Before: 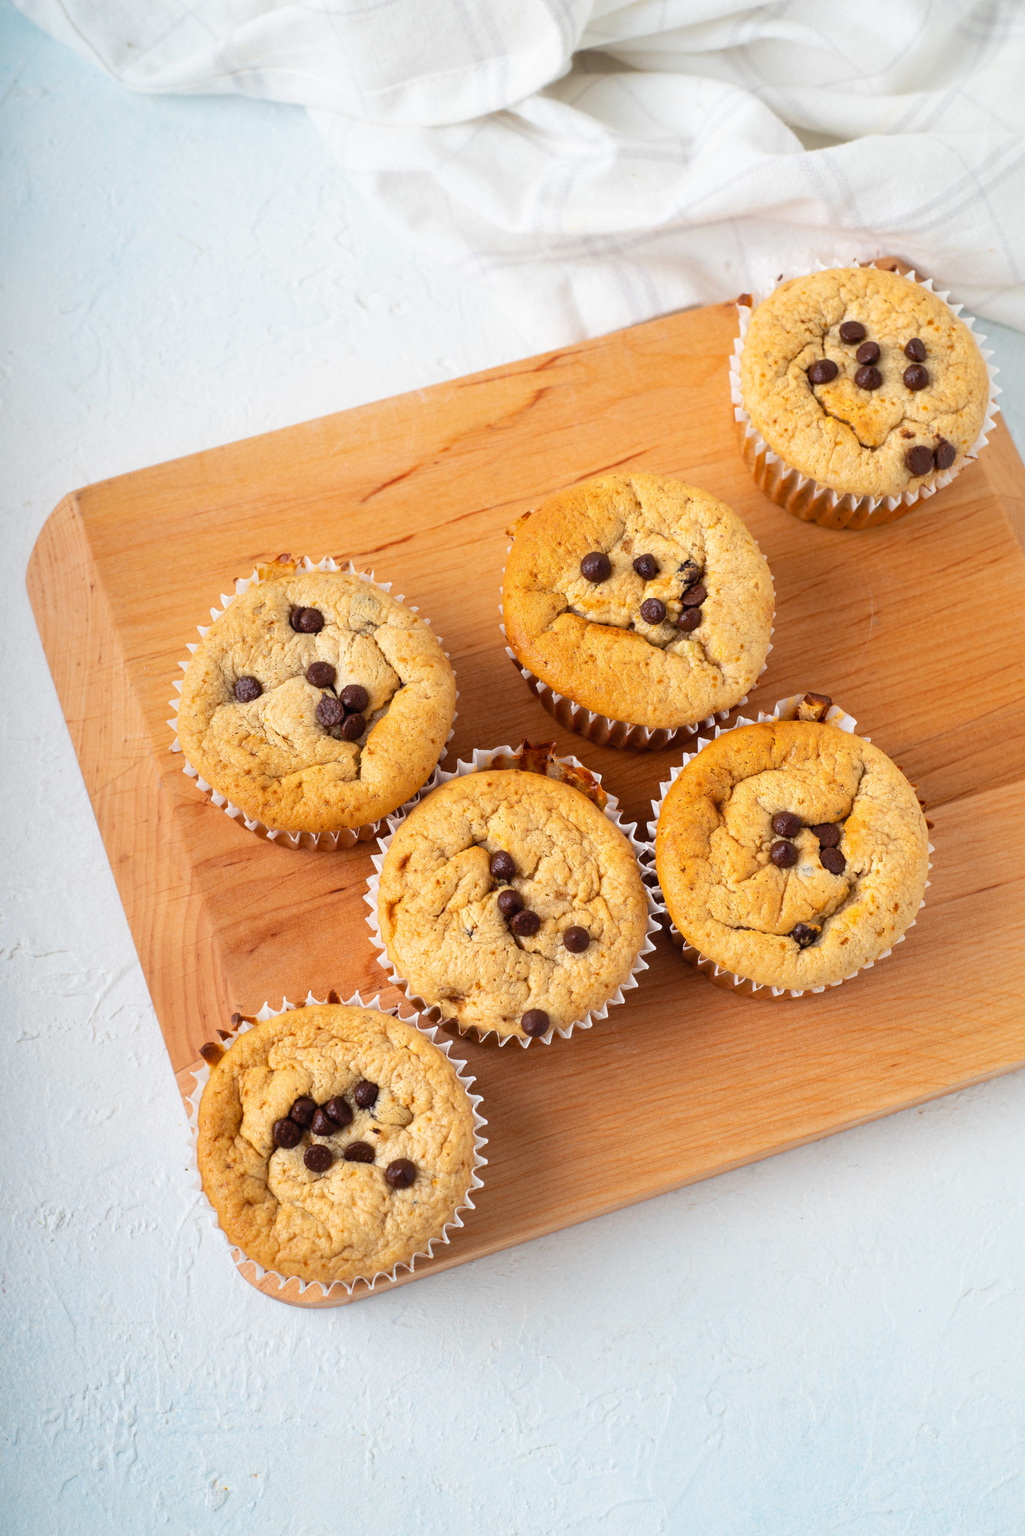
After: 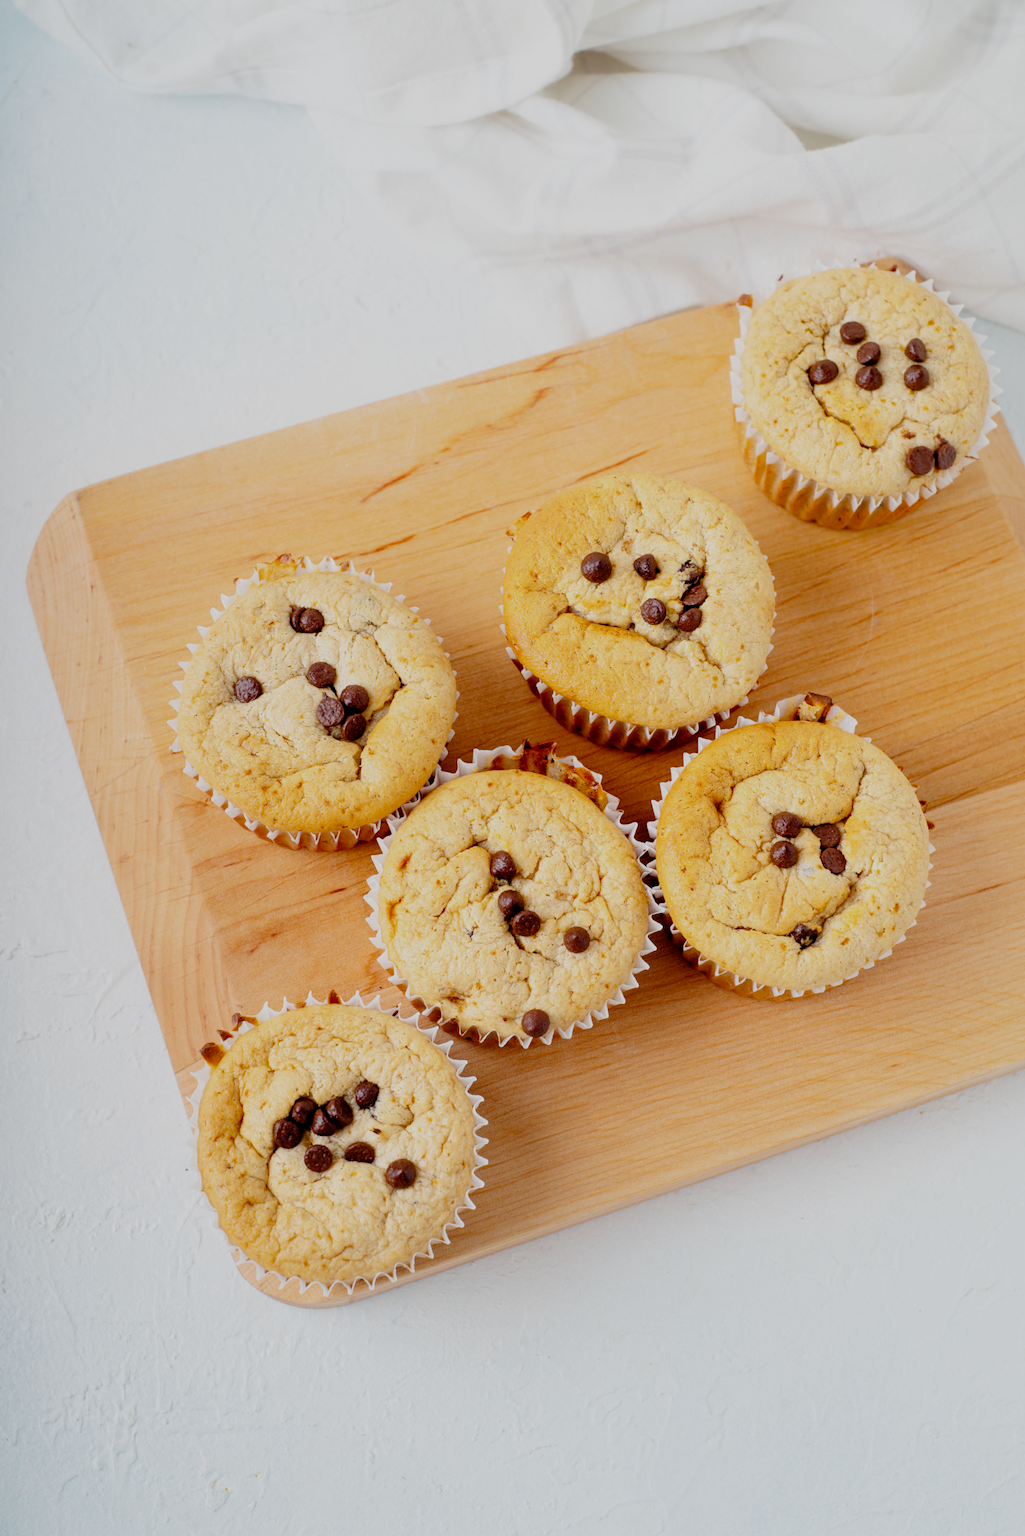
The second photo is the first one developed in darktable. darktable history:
filmic rgb: middle gray luminance 18%, black relative exposure -7.5 EV, white relative exposure 8.5 EV, threshold 6 EV, target black luminance 0%, hardness 2.23, latitude 18.37%, contrast 0.878, highlights saturation mix 5%, shadows ↔ highlights balance 10.15%, add noise in highlights 0, preserve chrominance no, color science v3 (2019), use custom middle-gray values true, iterations of high-quality reconstruction 0, contrast in highlights soft, enable highlight reconstruction true
exposure: black level correction 0, exposure 0.5 EV, compensate highlight preservation false
